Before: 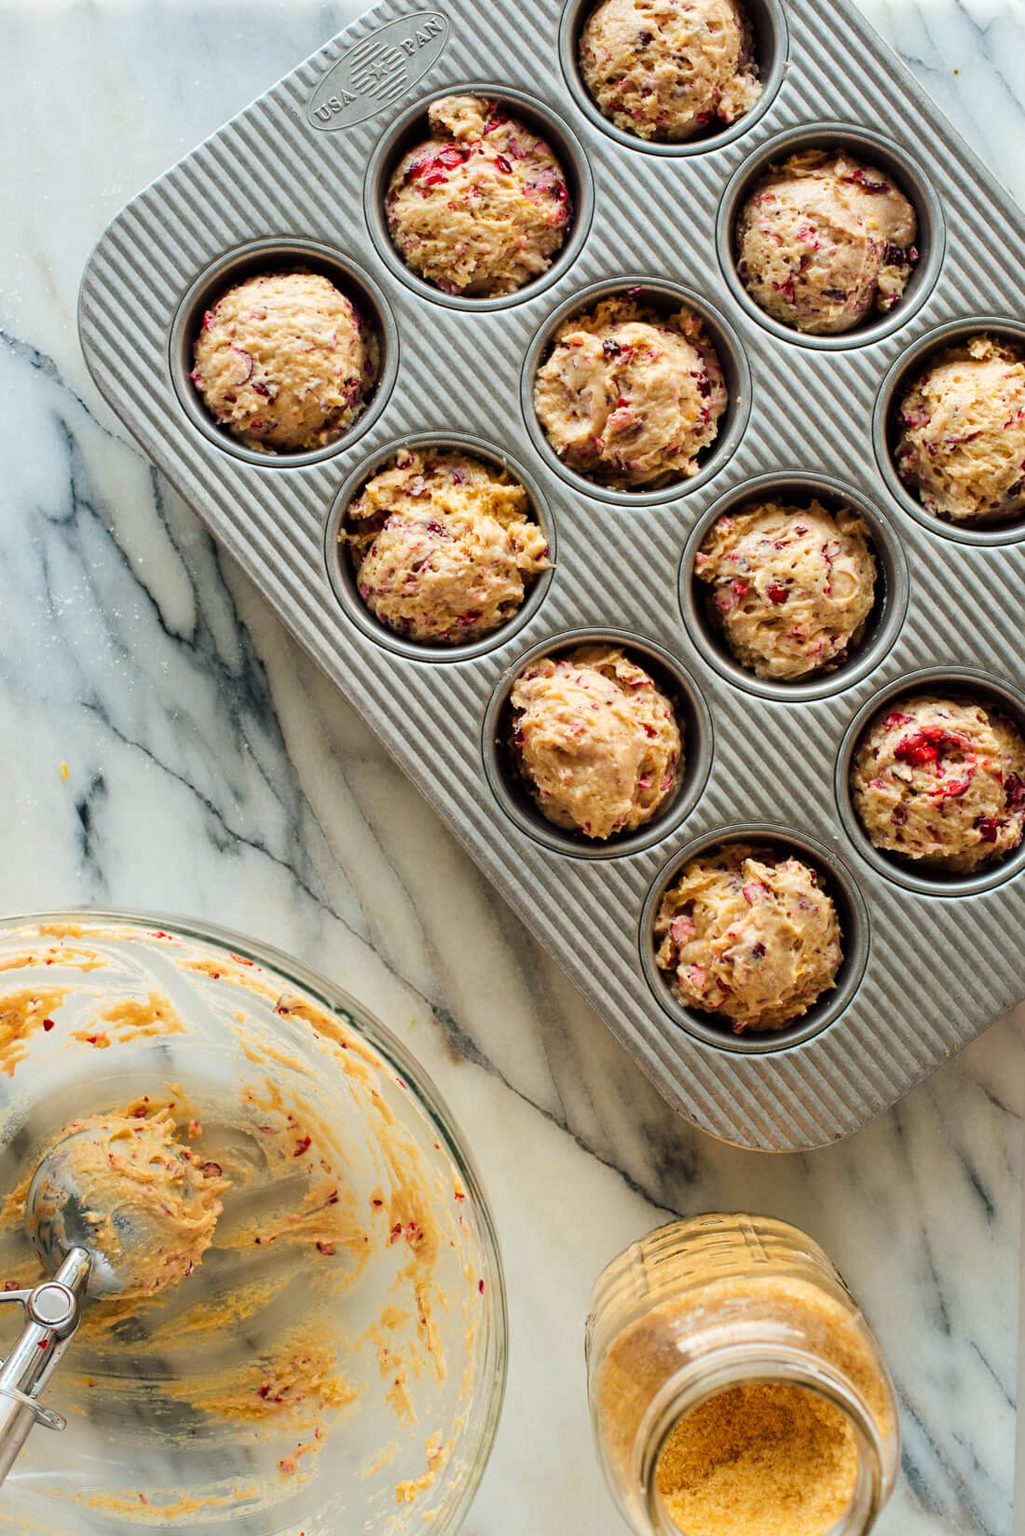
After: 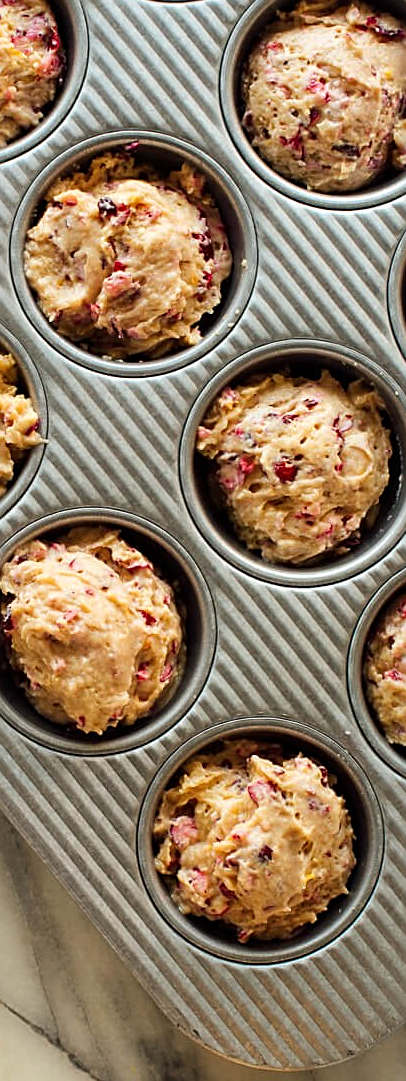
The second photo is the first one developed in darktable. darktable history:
crop and rotate: left 49.936%, top 10.094%, right 13.136%, bottom 24.256%
exposure: compensate highlight preservation false
tone equalizer: on, module defaults
sharpen: on, module defaults
